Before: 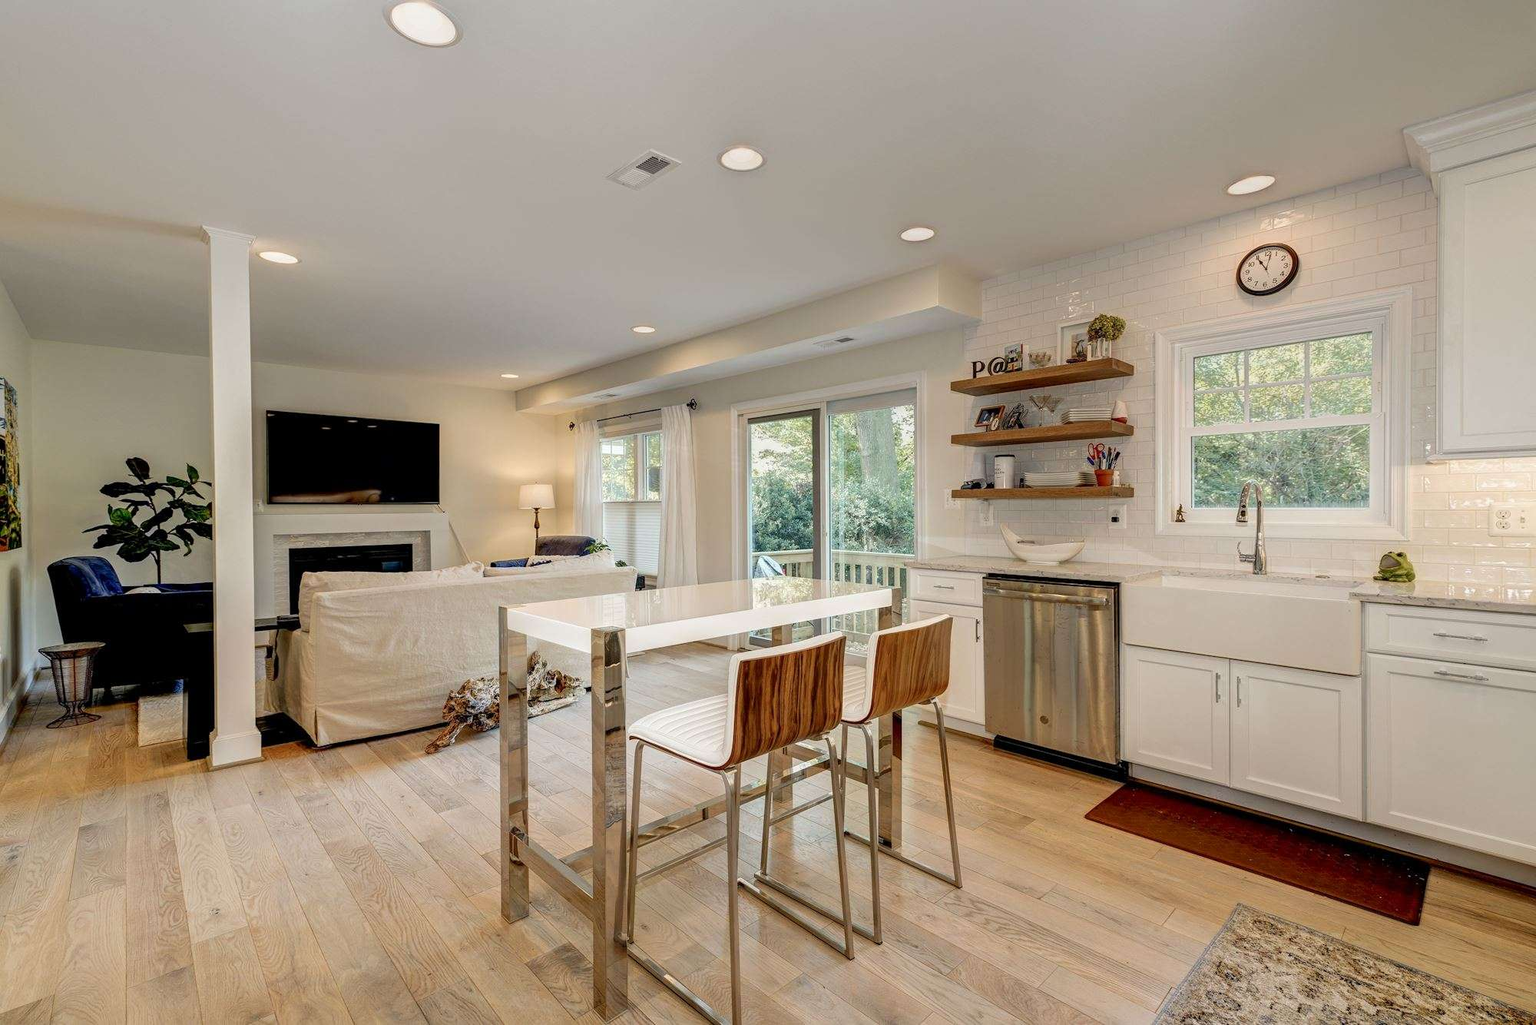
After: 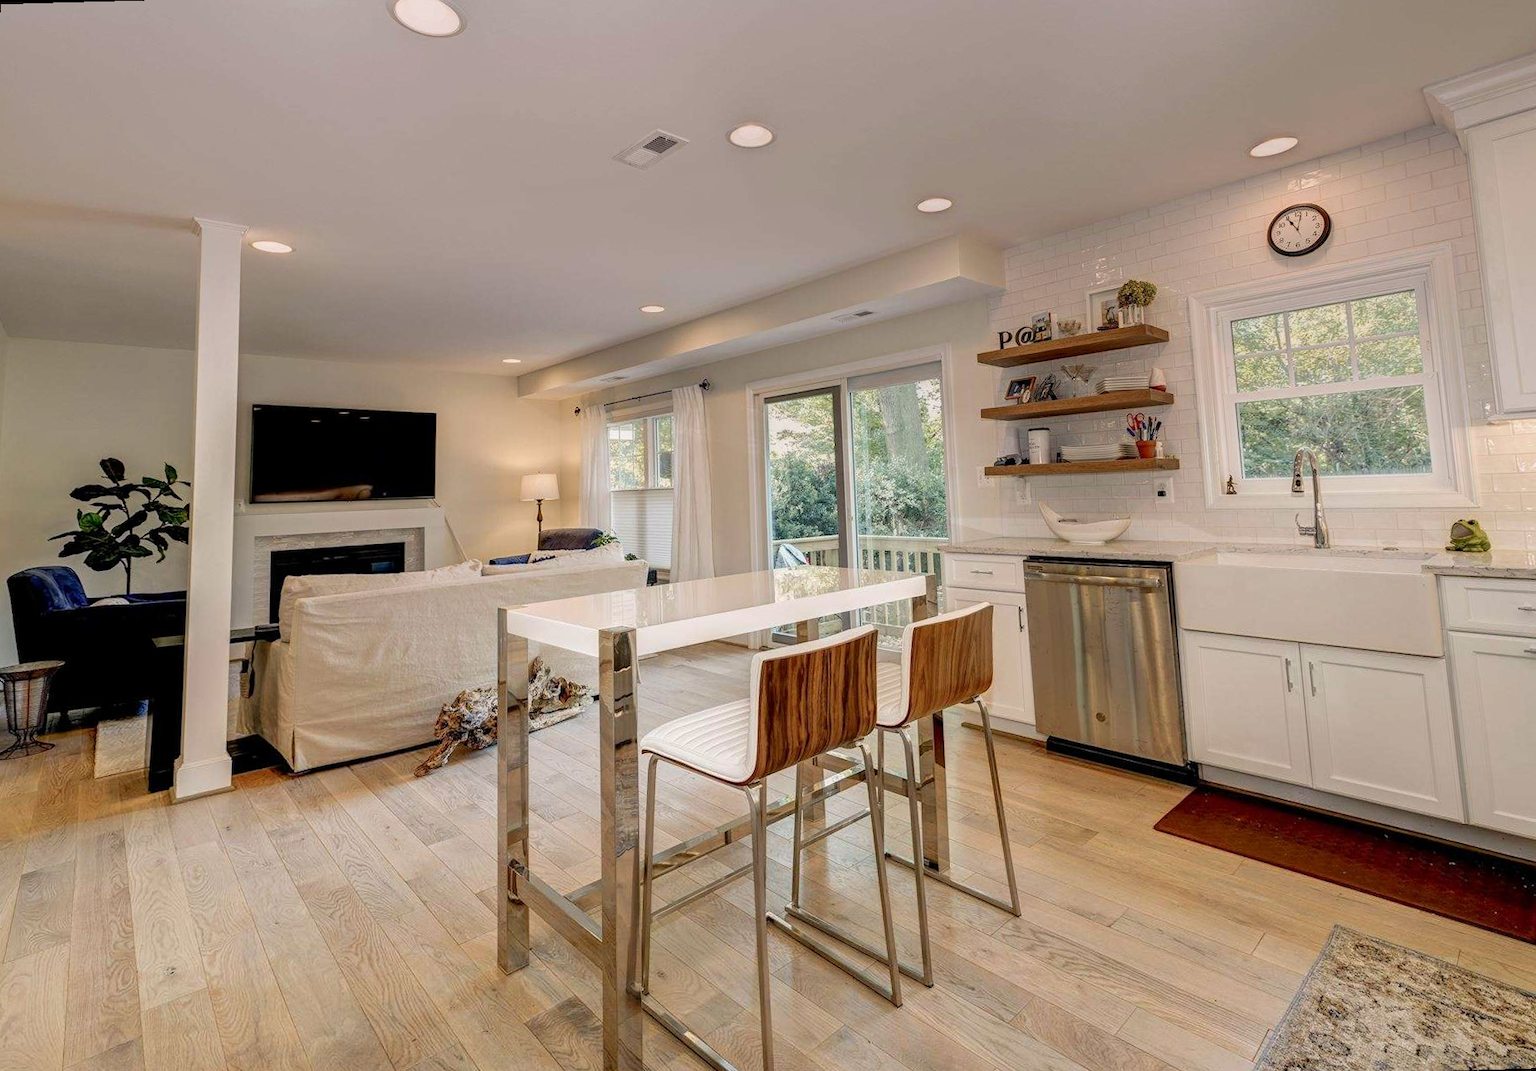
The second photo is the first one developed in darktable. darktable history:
graduated density: density 0.38 EV, hardness 21%, rotation -6.11°, saturation 32%
rotate and perspective: rotation -1.68°, lens shift (vertical) -0.146, crop left 0.049, crop right 0.912, crop top 0.032, crop bottom 0.96
